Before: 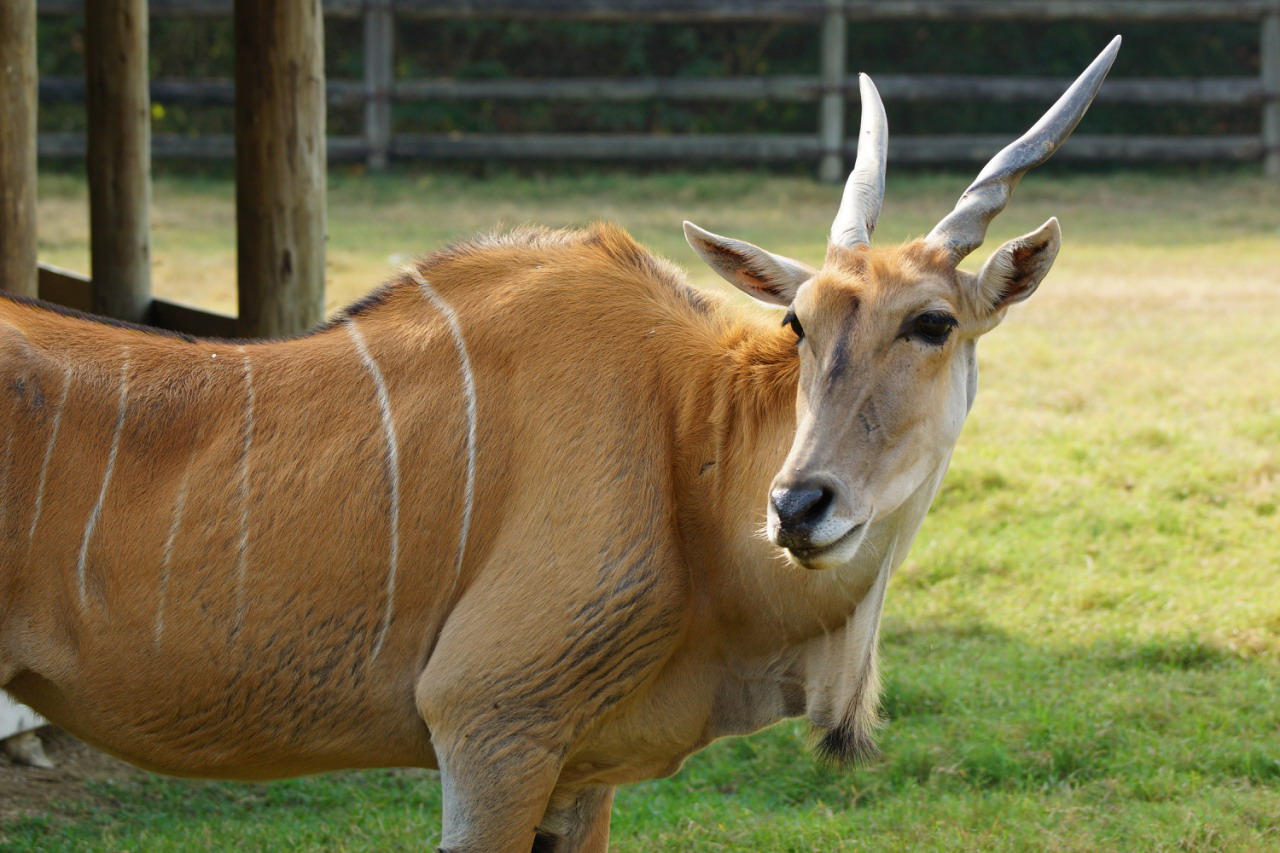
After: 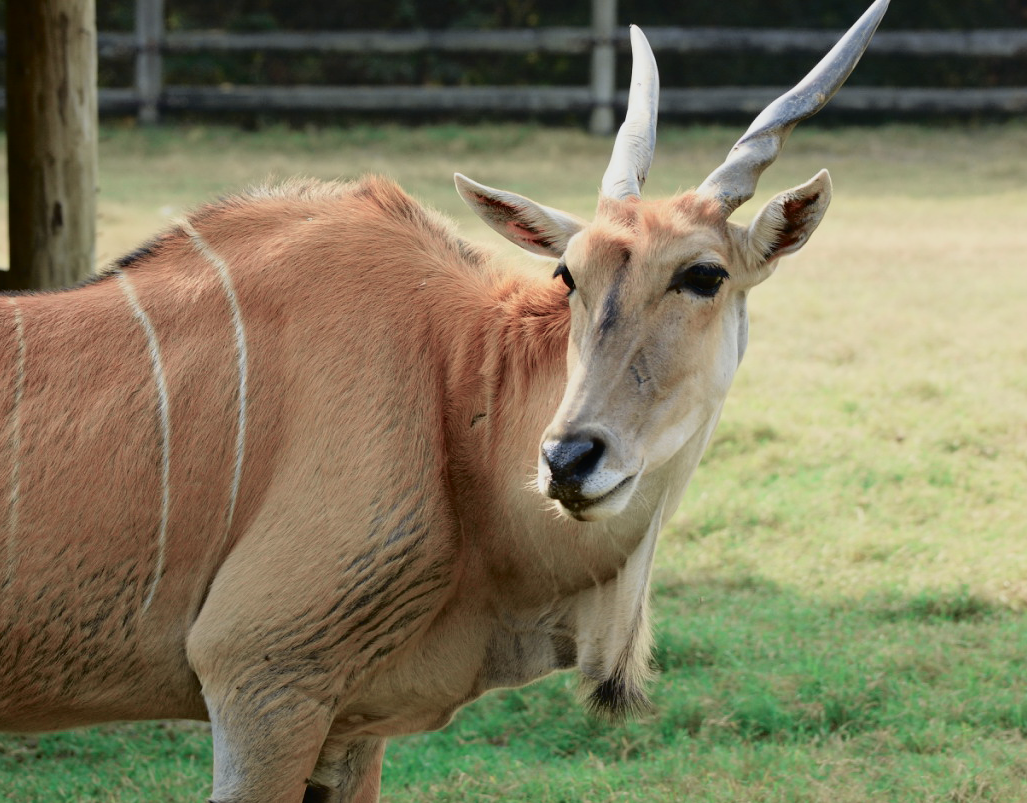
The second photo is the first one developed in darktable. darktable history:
tone curve: curves: ch0 [(0, 0.009) (0.105, 0.054) (0.195, 0.132) (0.289, 0.278) (0.384, 0.391) (0.513, 0.53) (0.66, 0.667) (0.895, 0.863) (1, 0.919)]; ch1 [(0, 0) (0.161, 0.092) (0.35, 0.33) (0.403, 0.395) (0.456, 0.469) (0.502, 0.499) (0.519, 0.514) (0.576, 0.584) (0.642, 0.658) (0.701, 0.742) (1, 0.942)]; ch2 [(0, 0) (0.371, 0.362) (0.437, 0.437) (0.501, 0.5) (0.53, 0.528) (0.569, 0.564) (0.619, 0.58) (0.883, 0.752) (1, 0.929)], color space Lab, independent channels, preserve colors none
crop and rotate: left 17.959%, top 5.771%, right 1.742%
base curve: curves: ch0 [(0, 0) (0.472, 0.508) (1, 1)]
tone equalizer: on, module defaults
